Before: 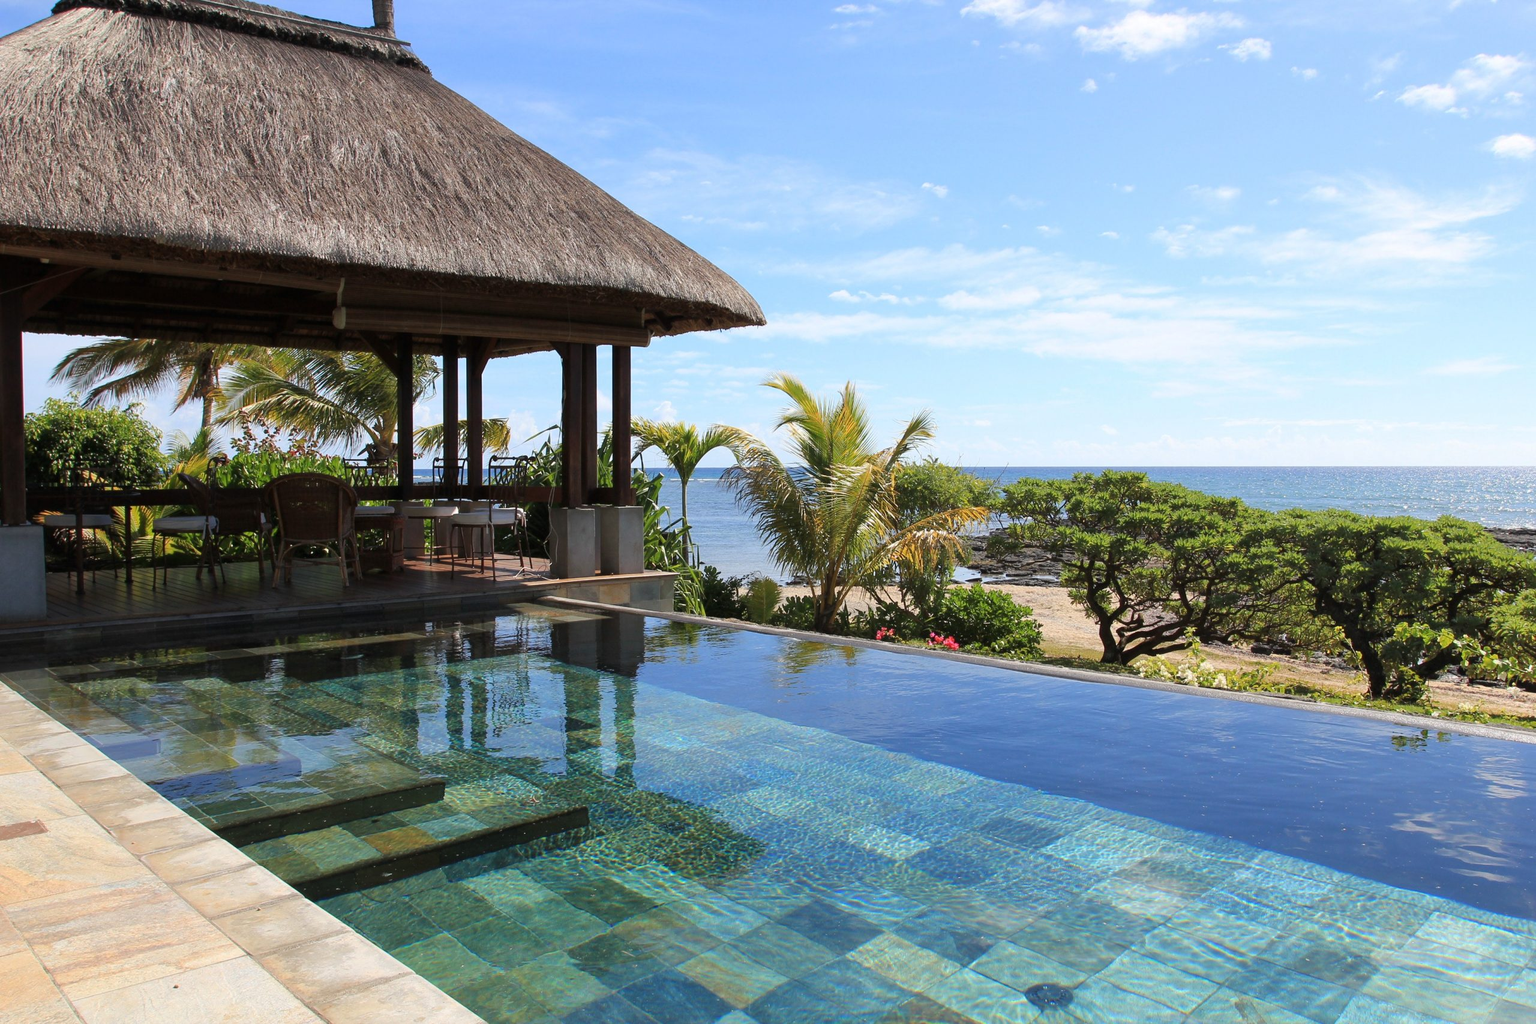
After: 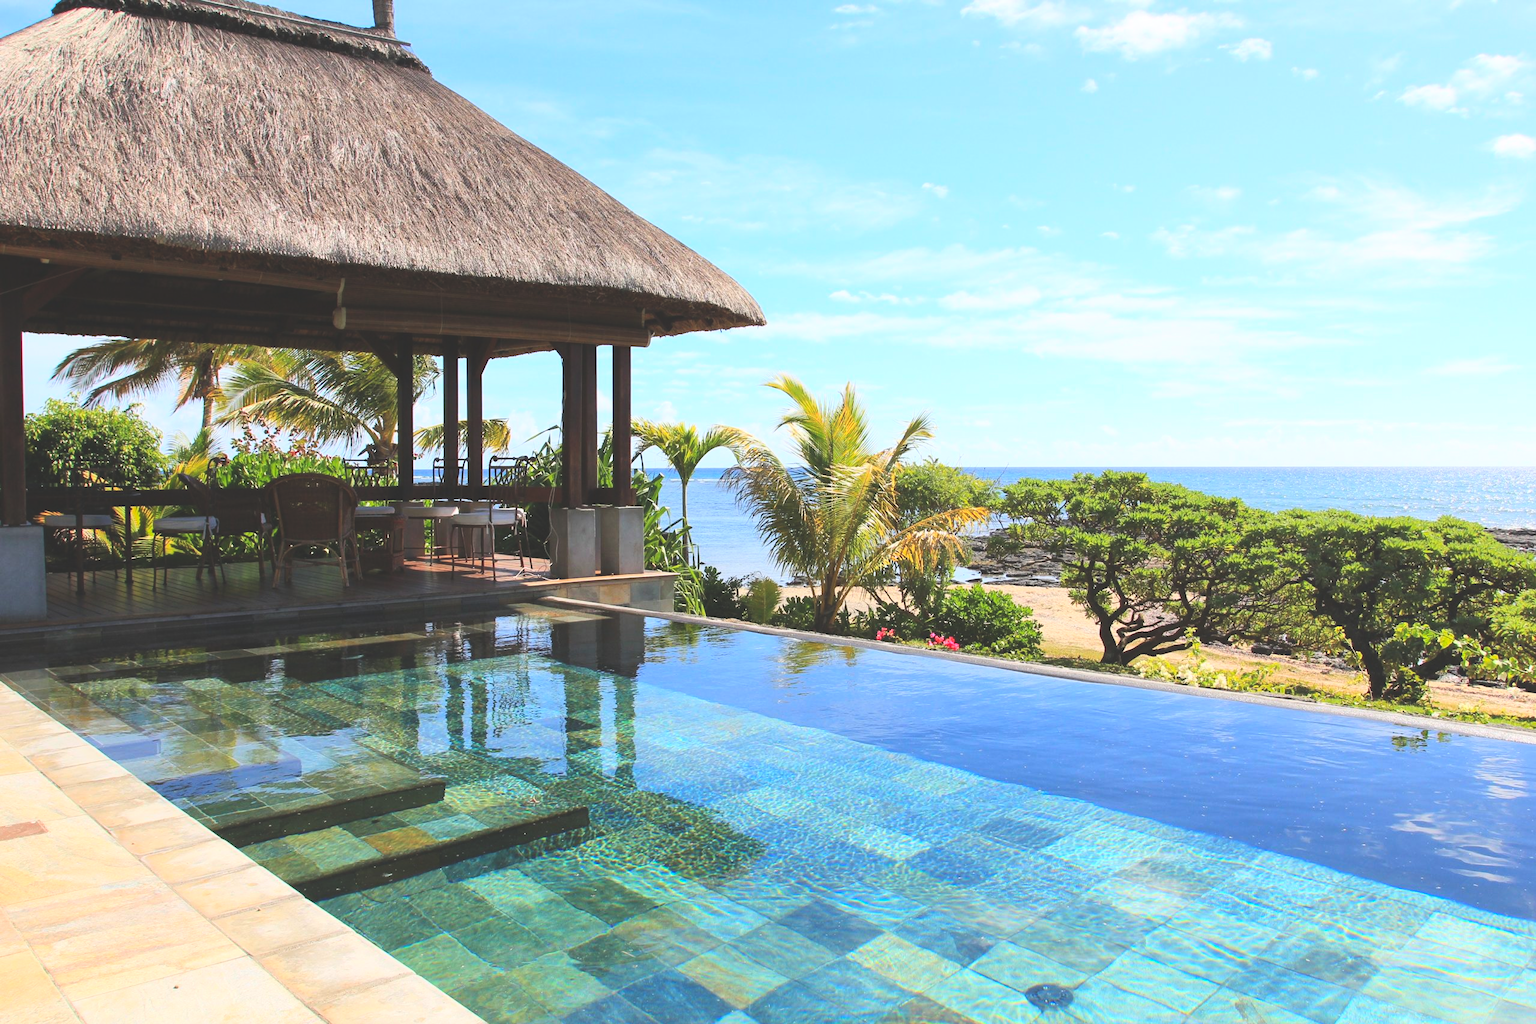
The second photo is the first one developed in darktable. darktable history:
contrast brightness saturation: contrast 0.238, brightness 0.258, saturation 0.385
exposure: black level correction -0.015, compensate highlight preservation false
